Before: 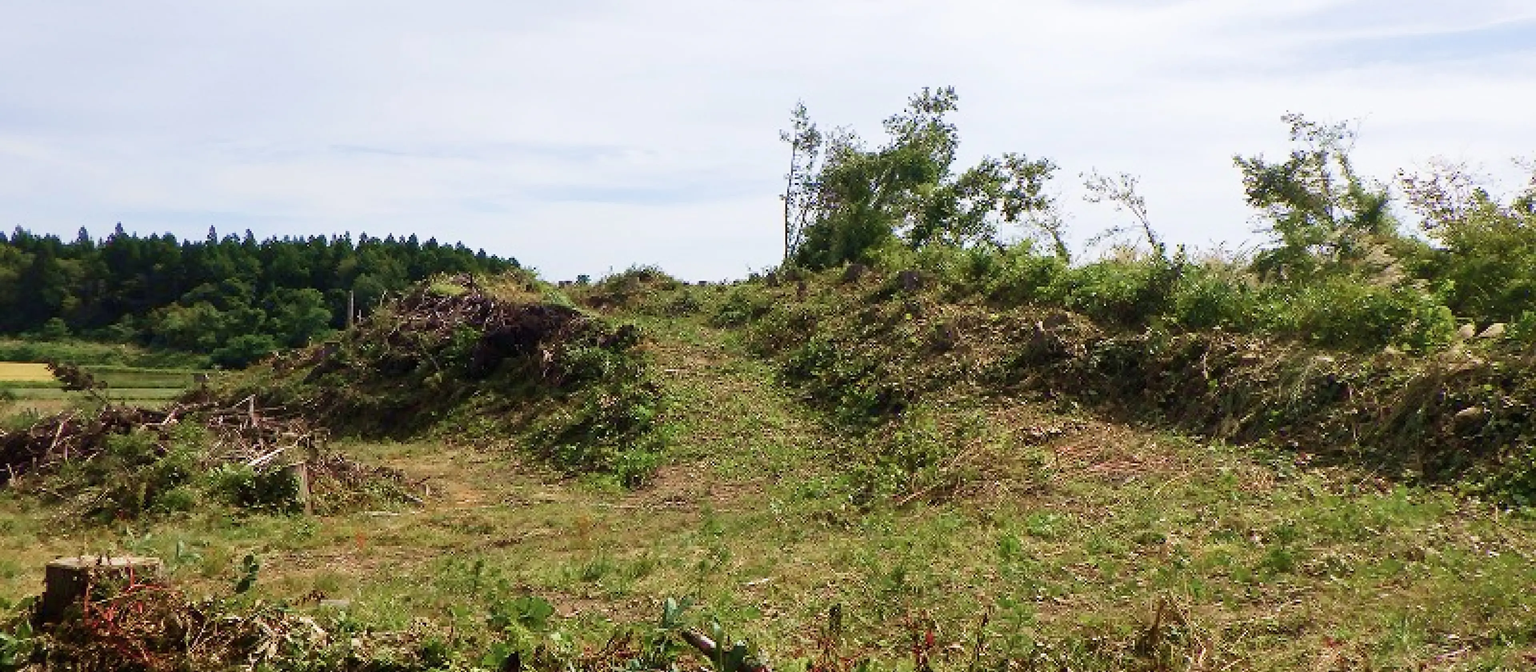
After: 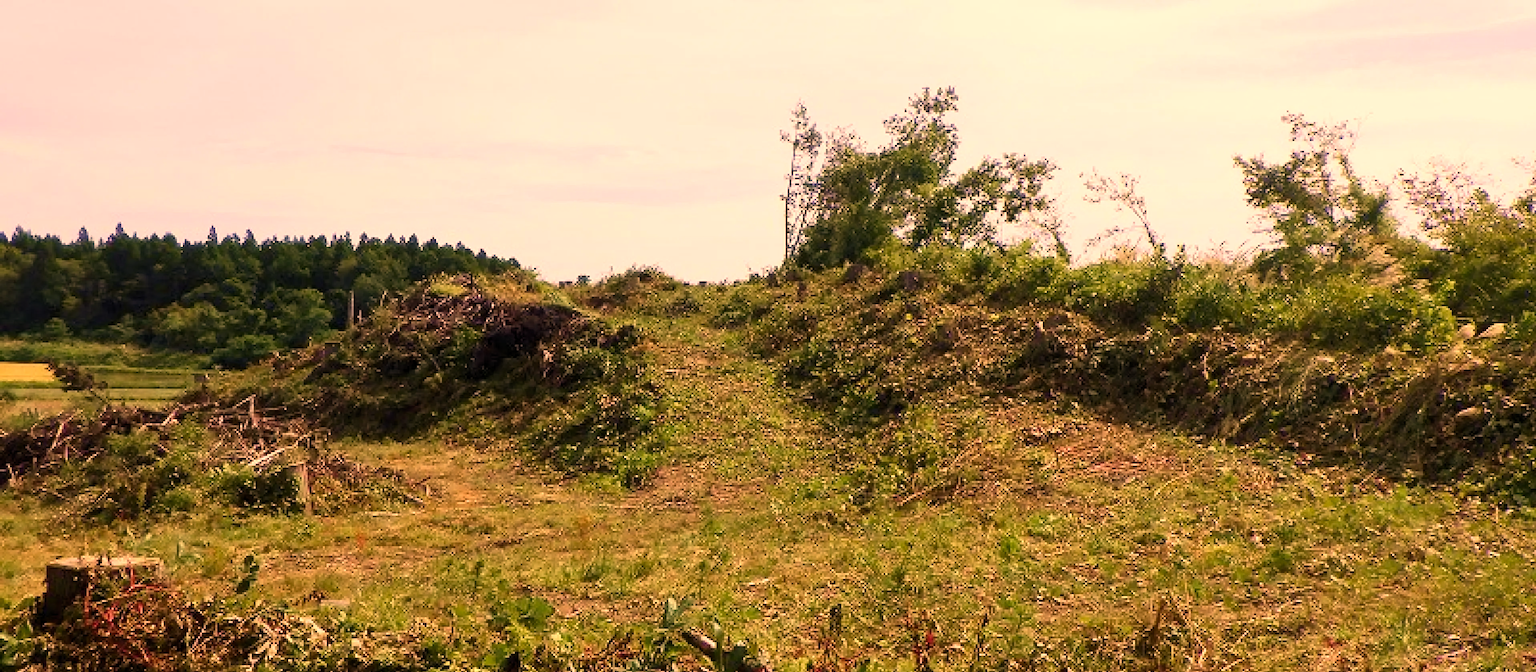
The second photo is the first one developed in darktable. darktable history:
levels: levels [0.016, 0.484, 0.953]
white balance: red 1.045, blue 0.932
color correction: highlights a* 21.16, highlights b* 19.61
